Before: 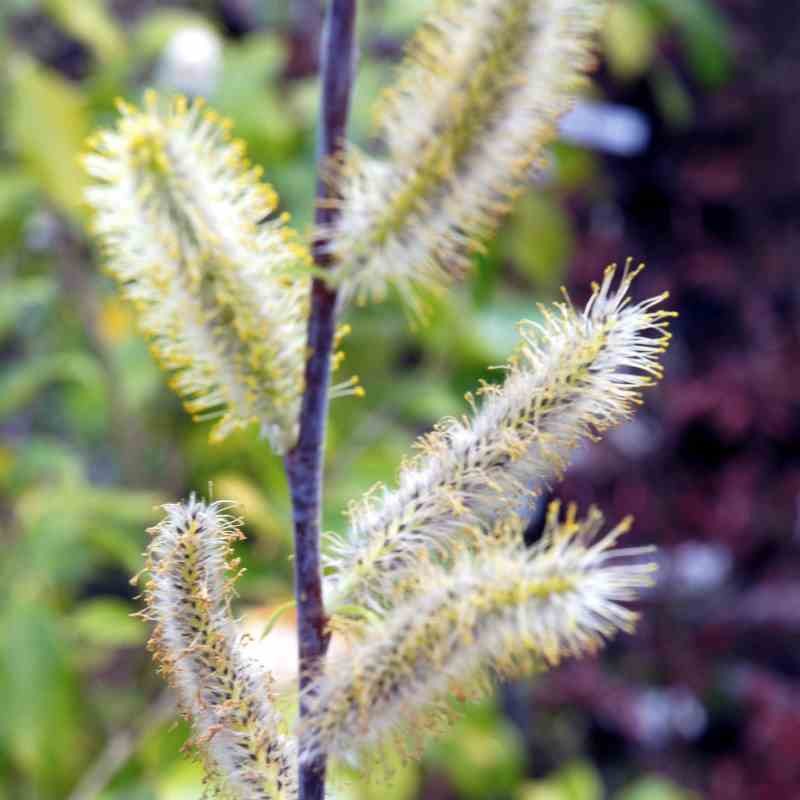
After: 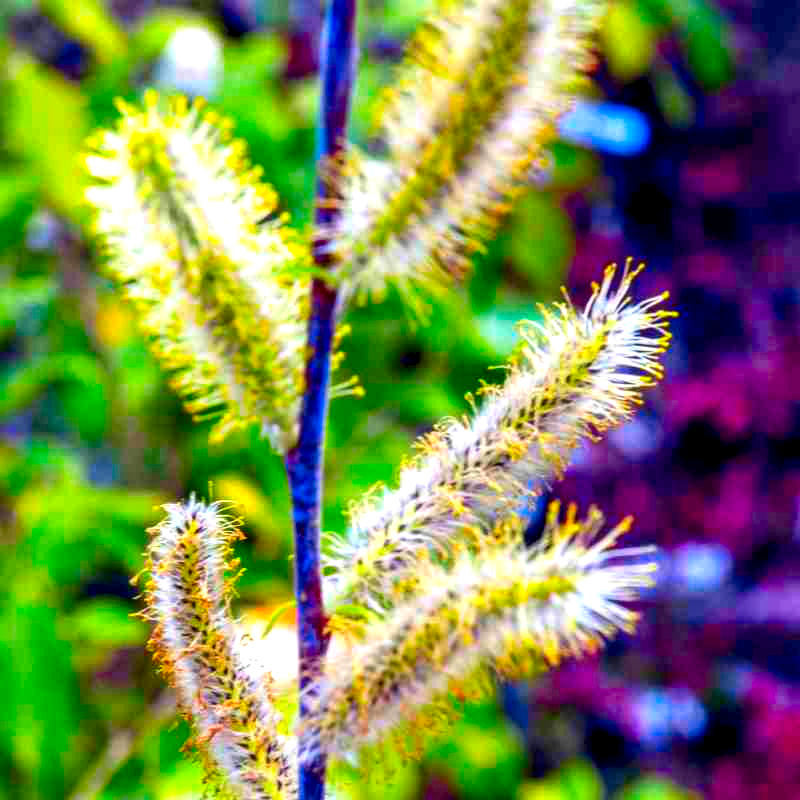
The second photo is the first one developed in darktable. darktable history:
color correction: highlights b* 0.041, saturation 2.97
local contrast: highlights 64%, shadows 54%, detail 168%, midtone range 0.515
